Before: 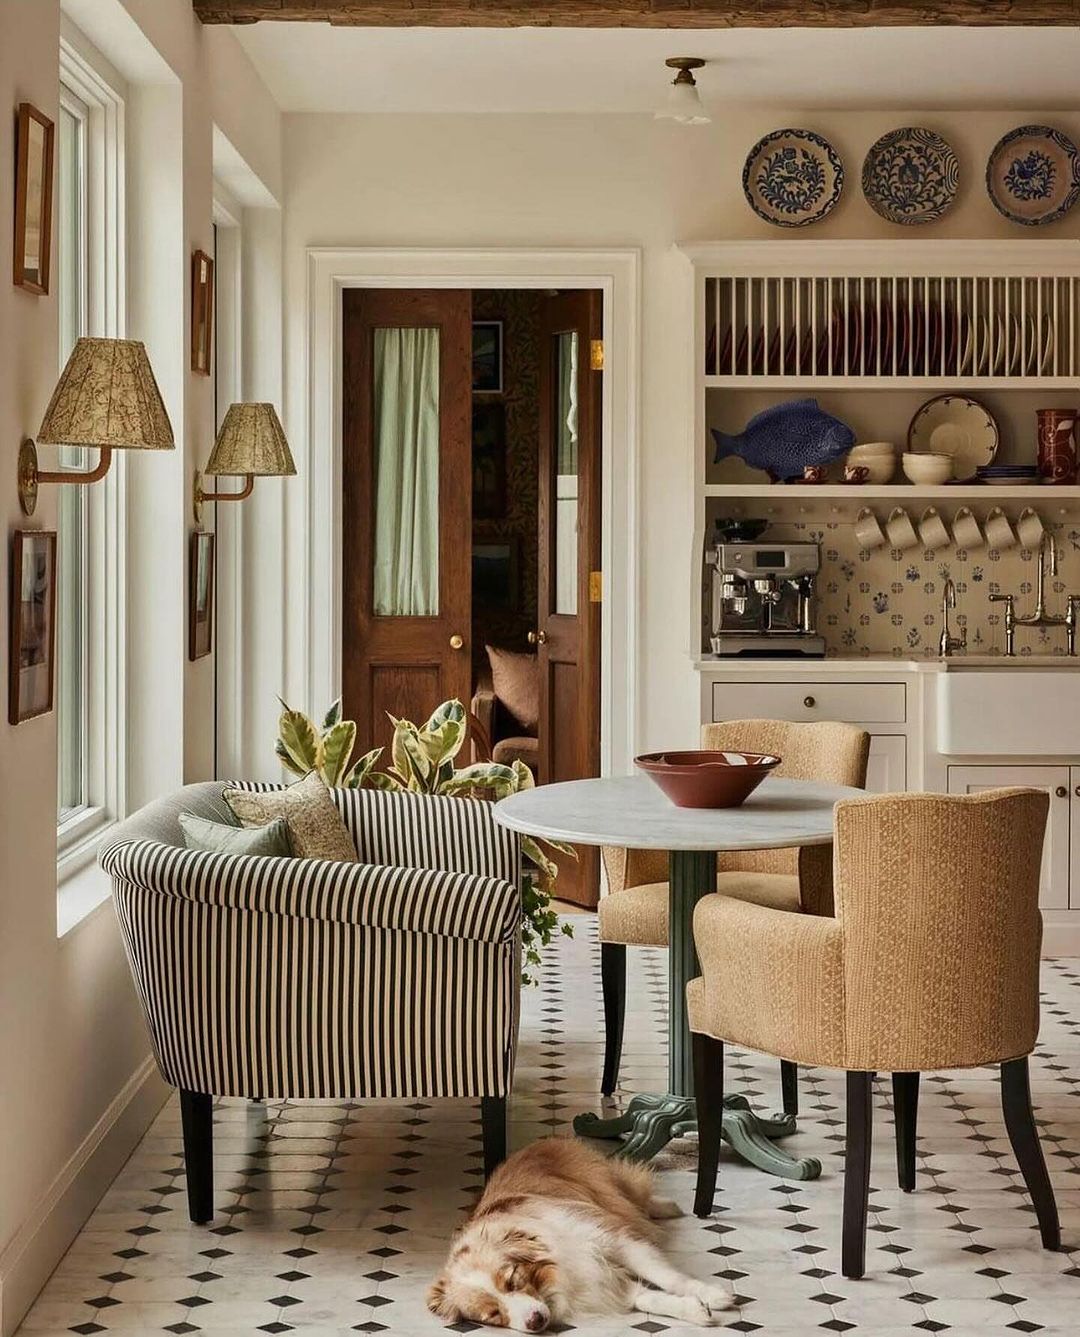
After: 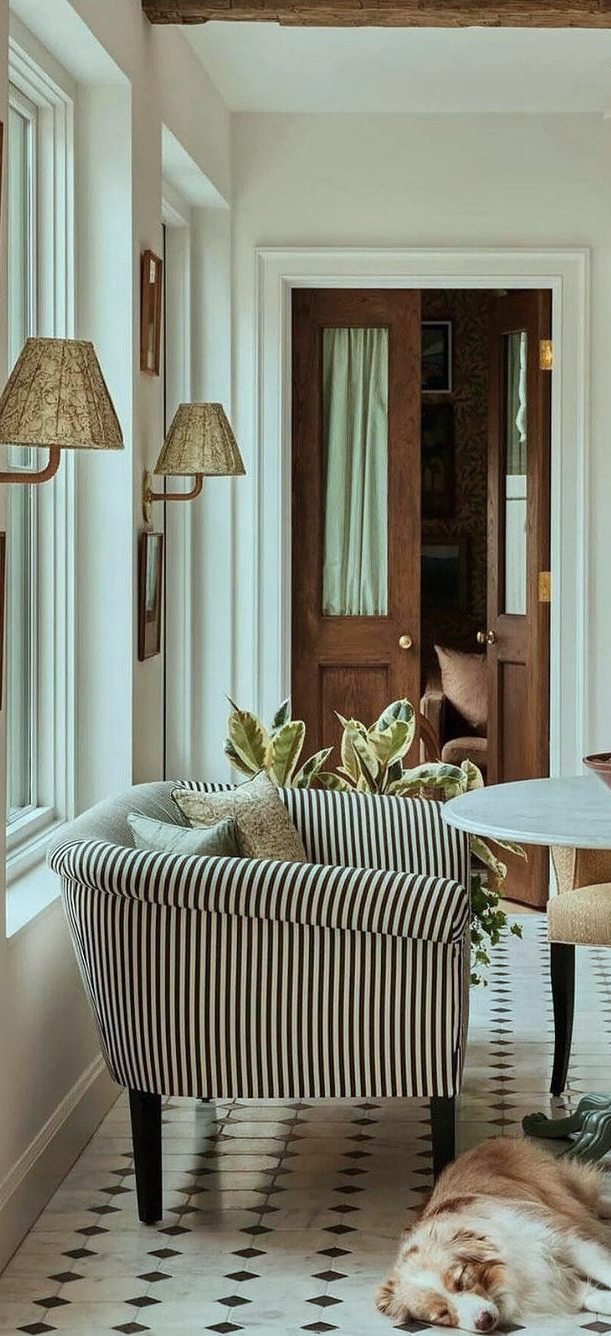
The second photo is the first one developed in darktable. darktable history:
crop: left 4.725%, right 38.677%
color zones: curves: ch0 [(0, 0.558) (0.143, 0.559) (0.286, 0.529) (0.429, 0.505) (0.571, 0.5) (0.714, 0.5) (0.857, 0.5) (1, 0.558)]; ch1 [(0, 0.469) (0.01, 0.469) (0.12, 0.446) (0.248, 0.469) (0.5, 0.5) (0.748, 0.5) (0.99, 0.469) (1, 0.469)]
color correction: highlights a* -9.97, highlights b* -9.8
